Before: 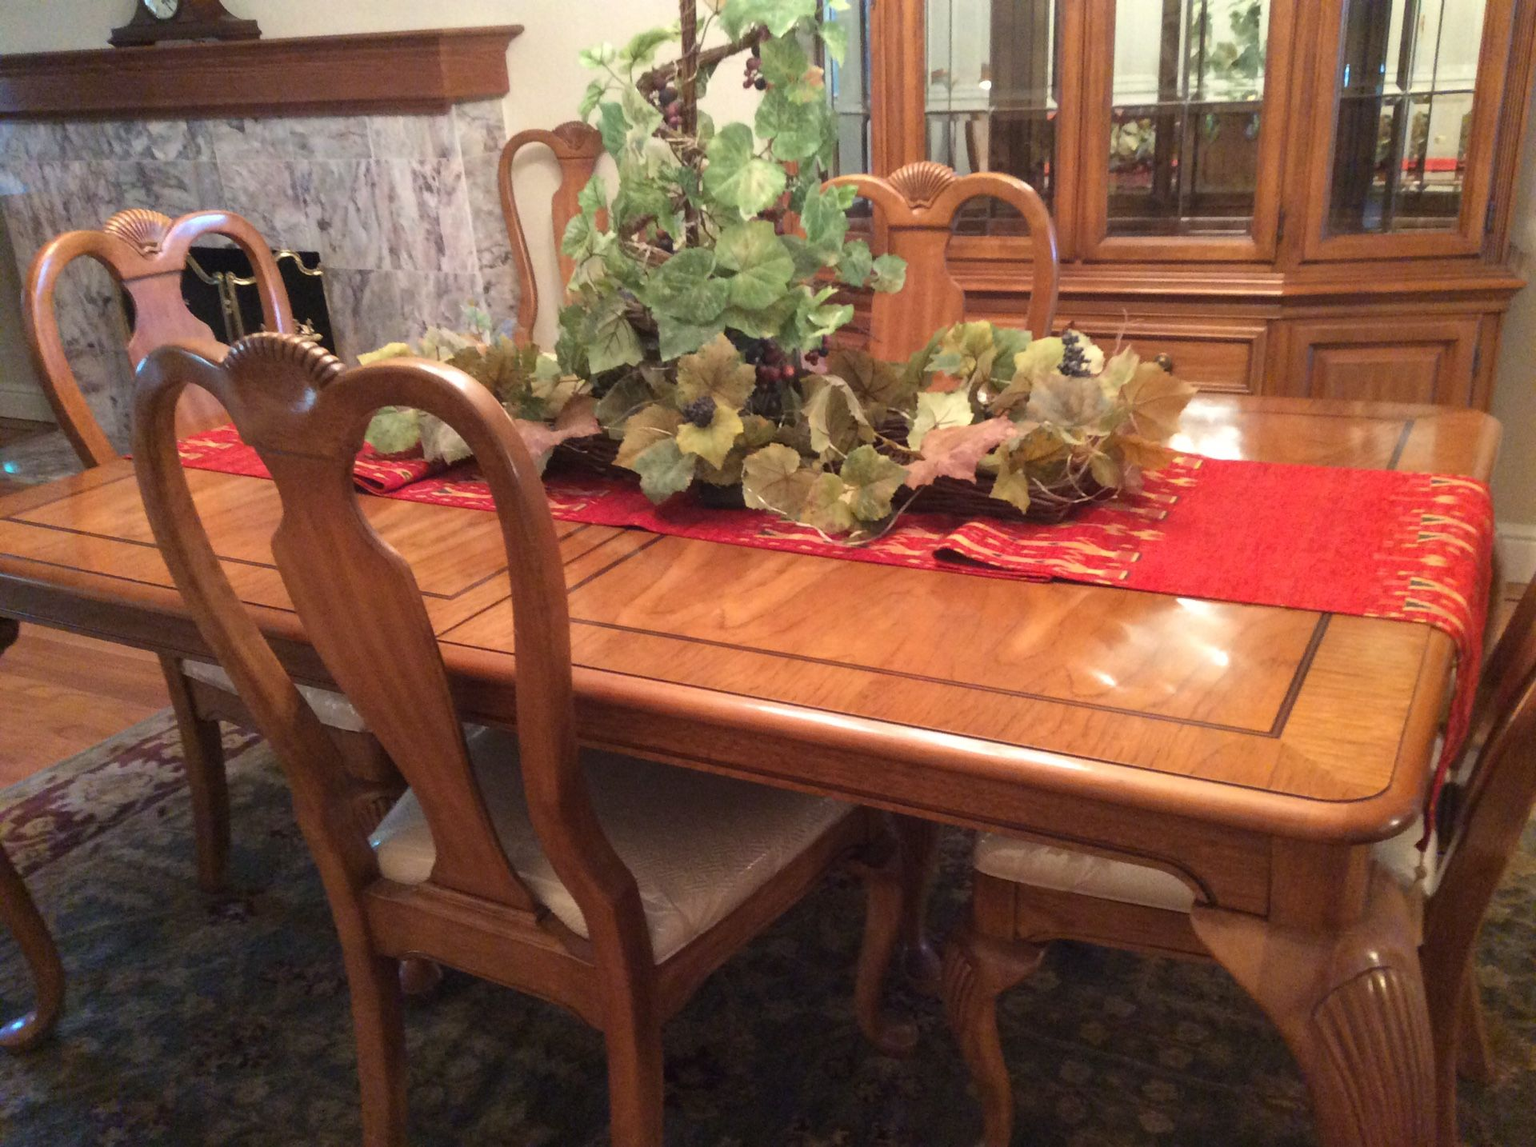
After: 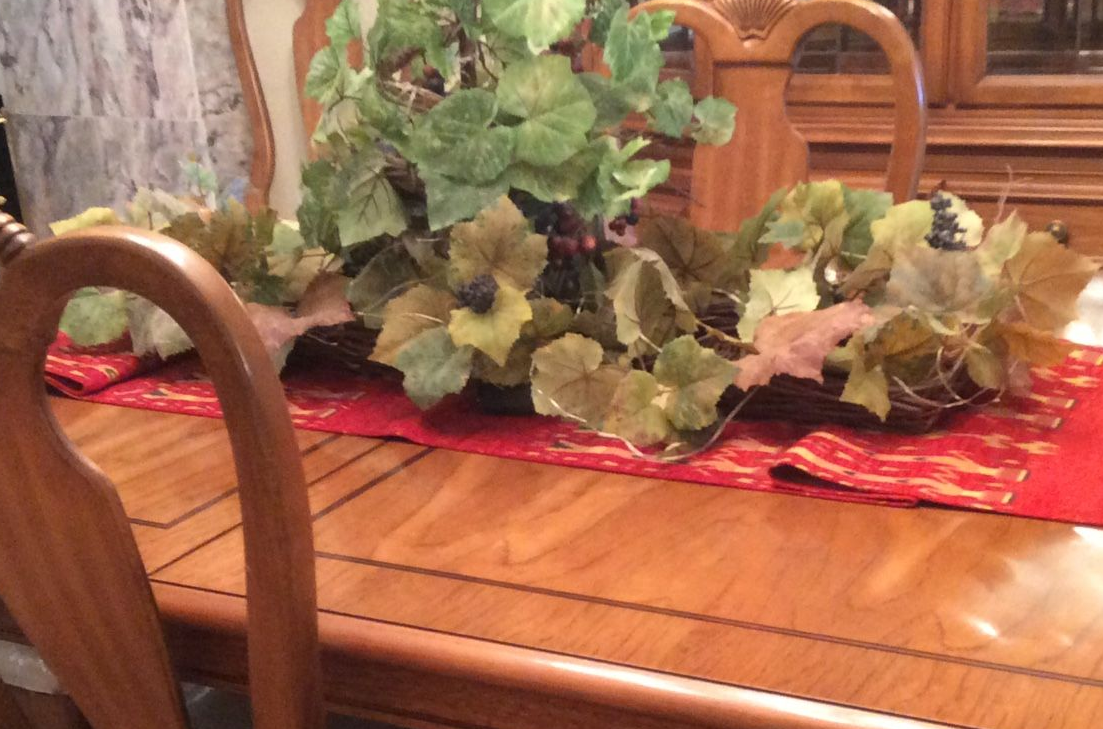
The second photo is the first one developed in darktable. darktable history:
crop: left 20.722%, top 15.458%, right 21.801%, bottom 33.655%
